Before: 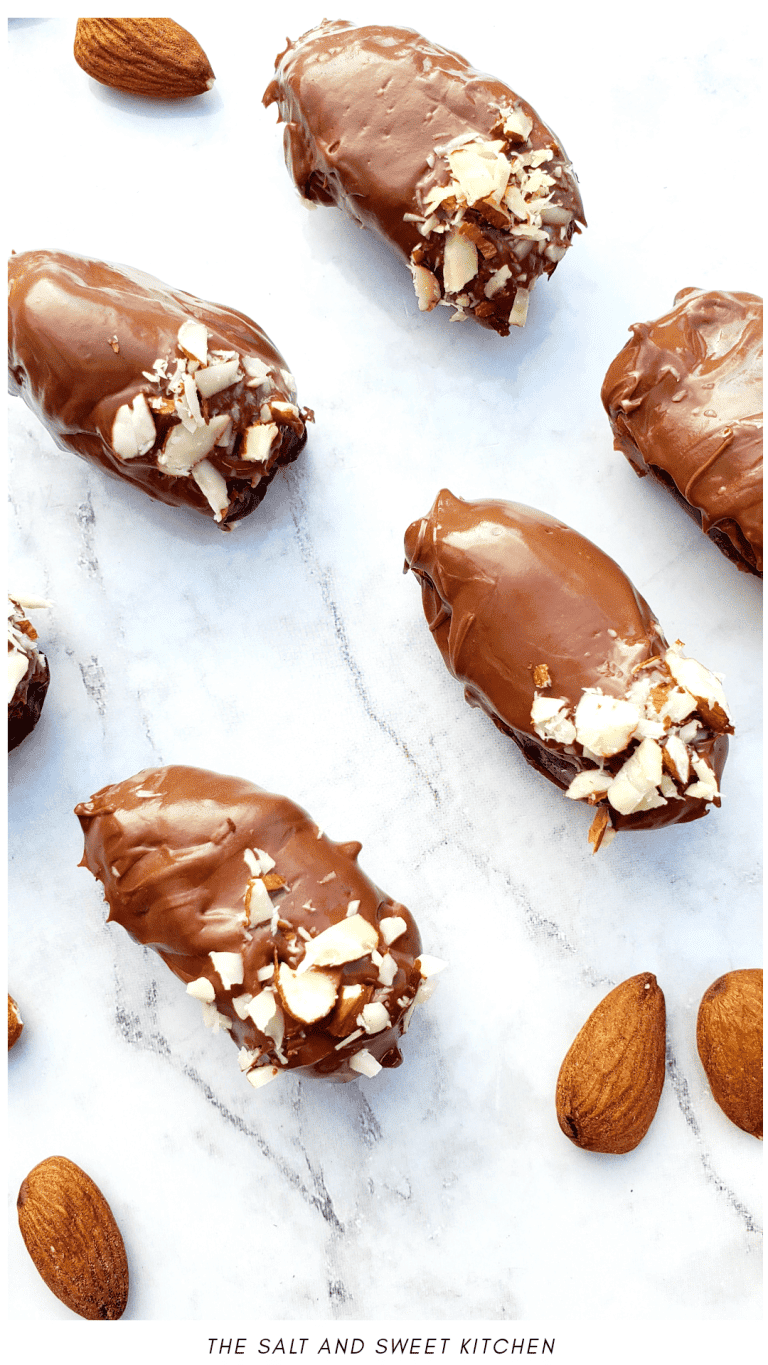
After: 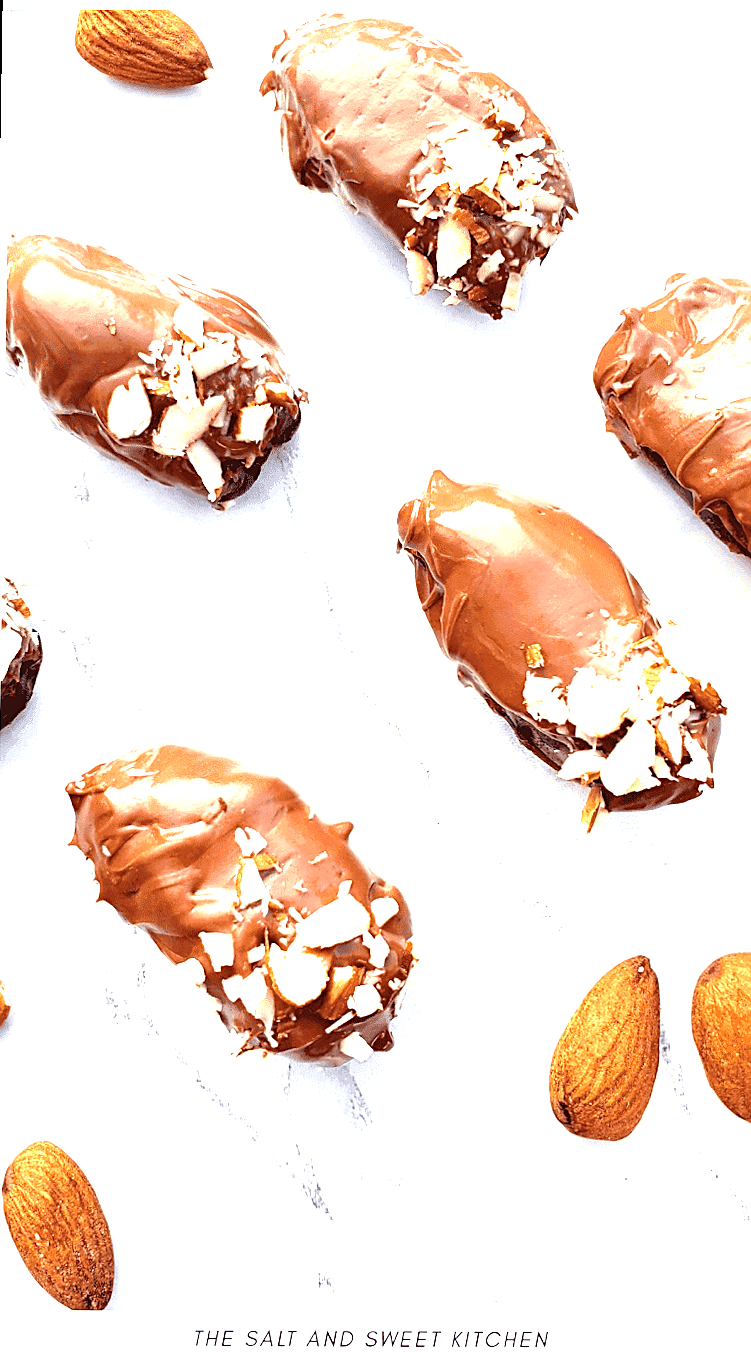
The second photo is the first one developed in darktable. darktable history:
rotate and perspective: rotation 0.226°, lens shift (vertical) -0.042, crop left 0.023, crop right 0.982, crop top 0.006, crop bottom 0.994
sharpen: on, module defaults
exposure: black level correction 0, exposure 1.3 EV, compensate exposure bias true, compensate highlight preservation false
